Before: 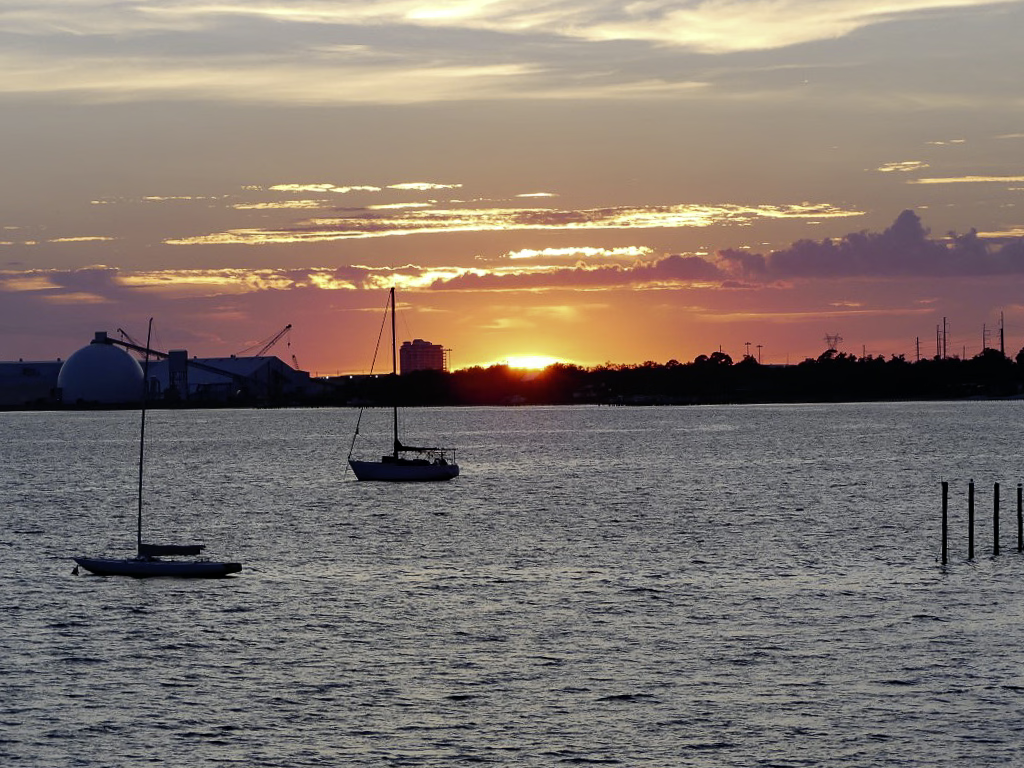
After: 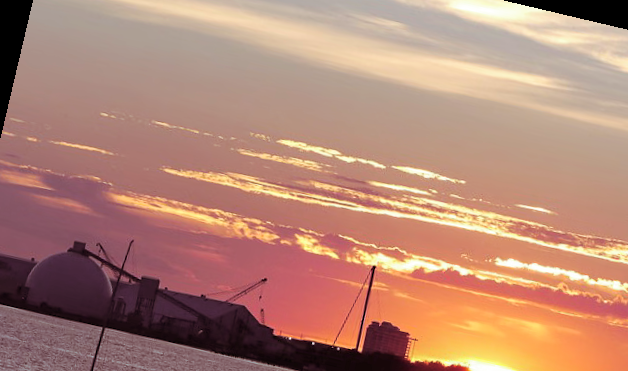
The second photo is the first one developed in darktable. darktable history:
crop: left 10.121%, top 10.631%, right 36.218%, bottom 51.526%
rotate and perspective: rotation 13.27°, automatic cropping off
split-toning: on, module defaults
